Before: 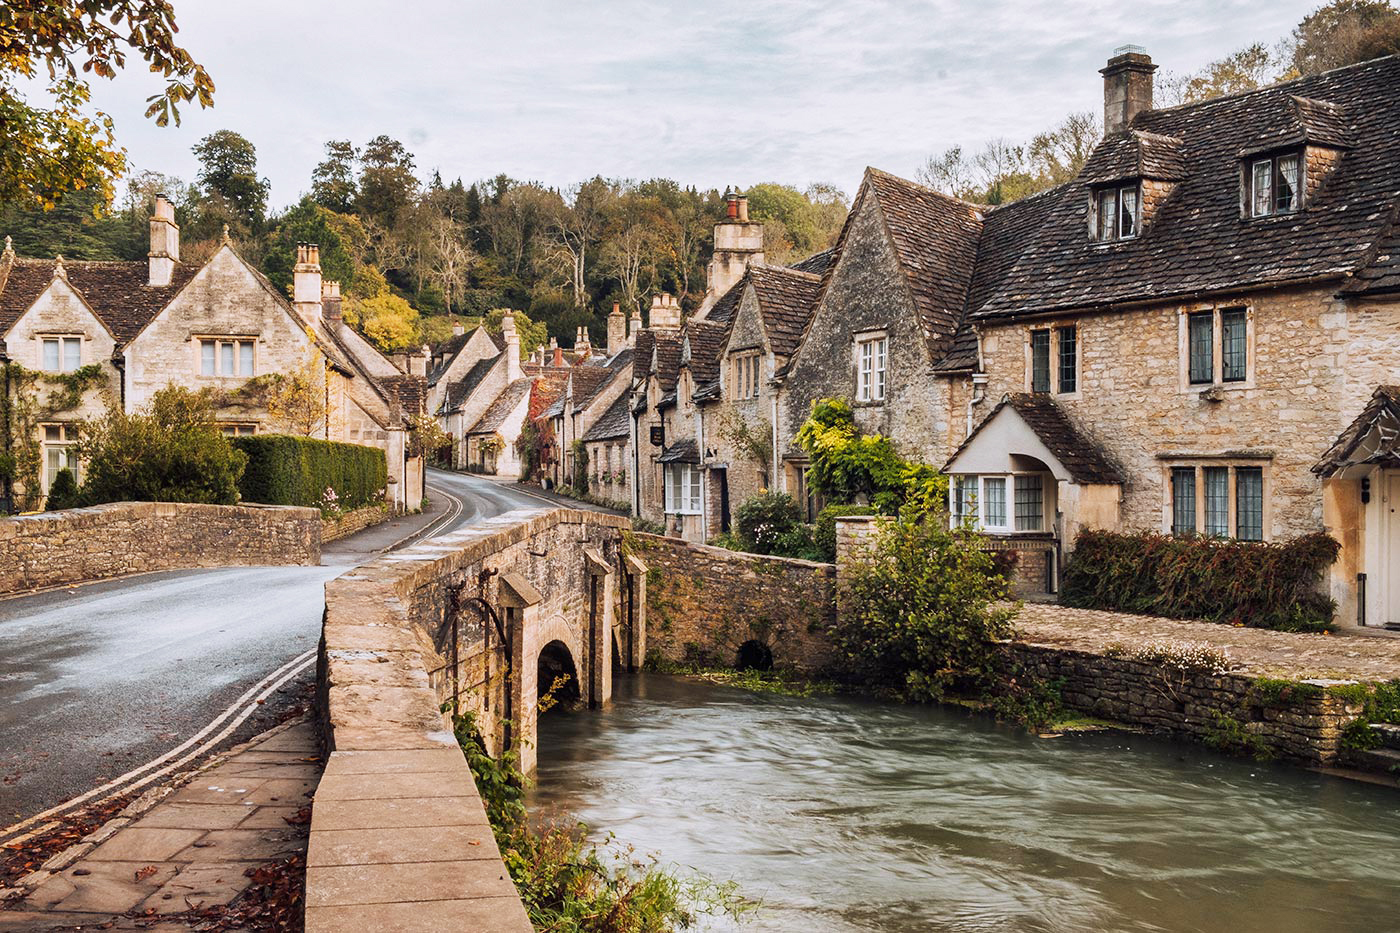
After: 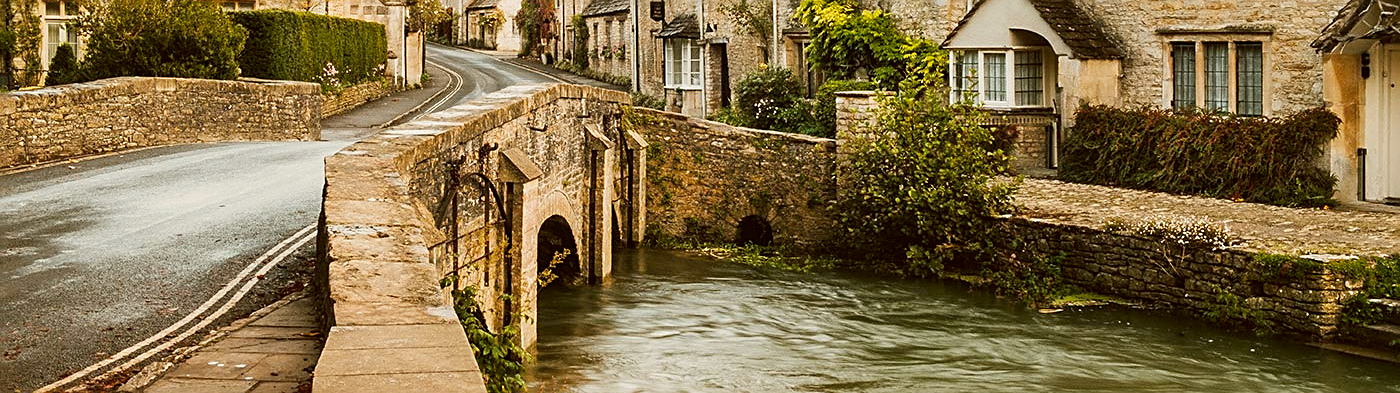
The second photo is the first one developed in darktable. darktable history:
crop: top 45.601%, bottom 12.184%
color correction: highlights a* -1.67, highlights b* 10.43, shadows a* 0.504, shadows b* 19.16
sharpen: on, module defaults
